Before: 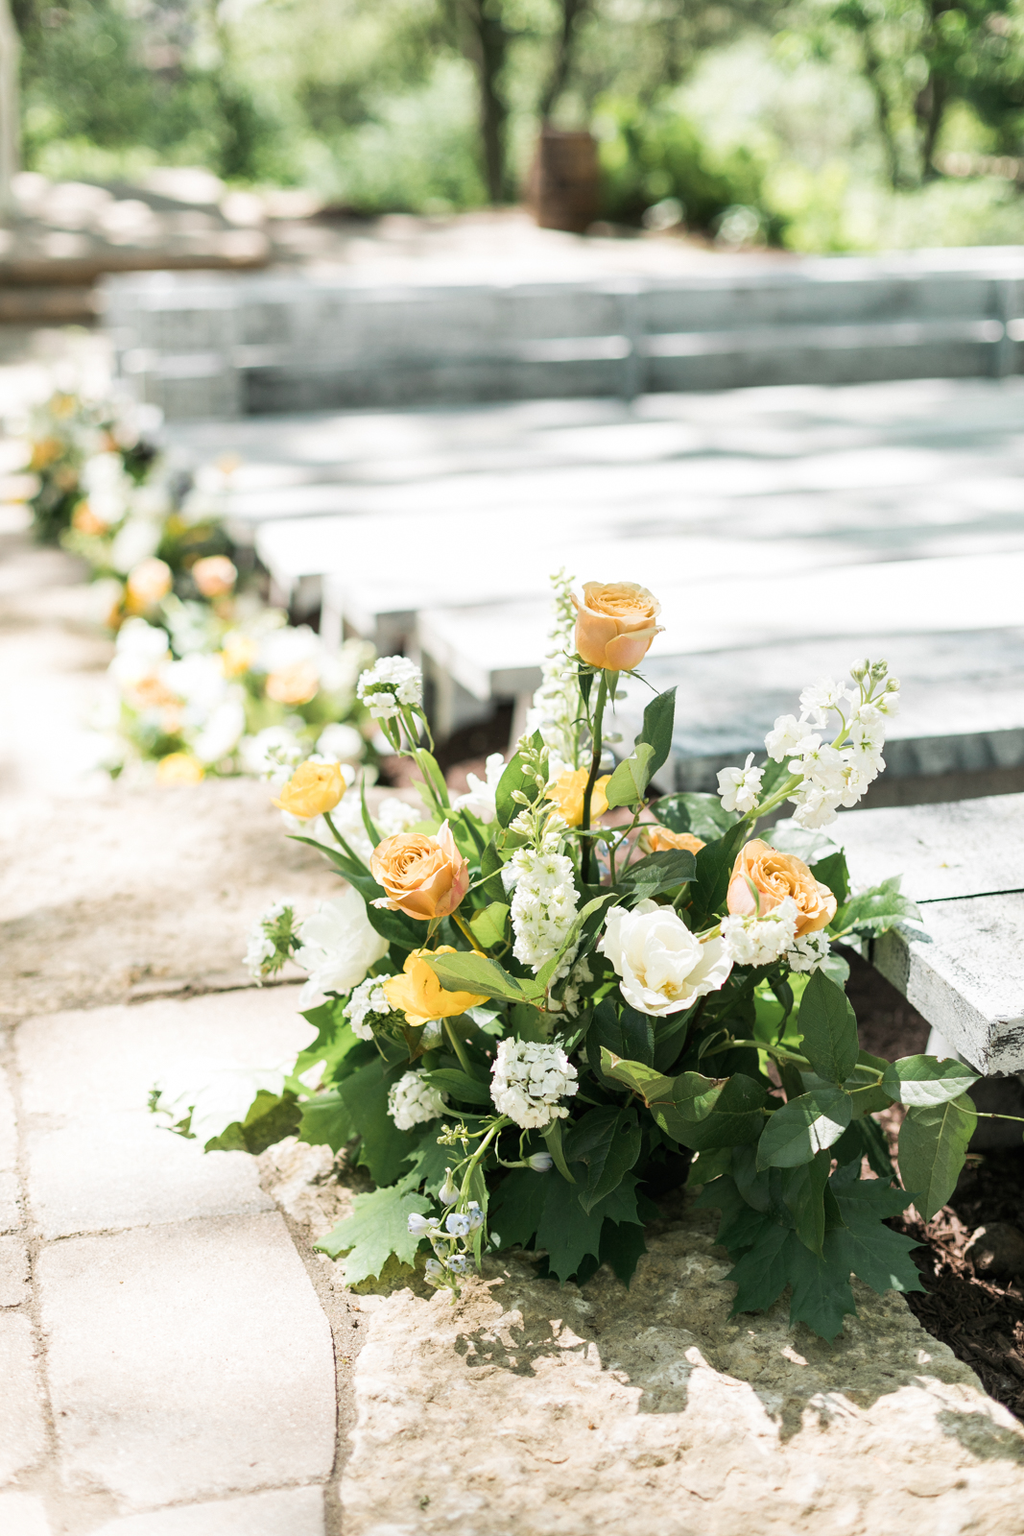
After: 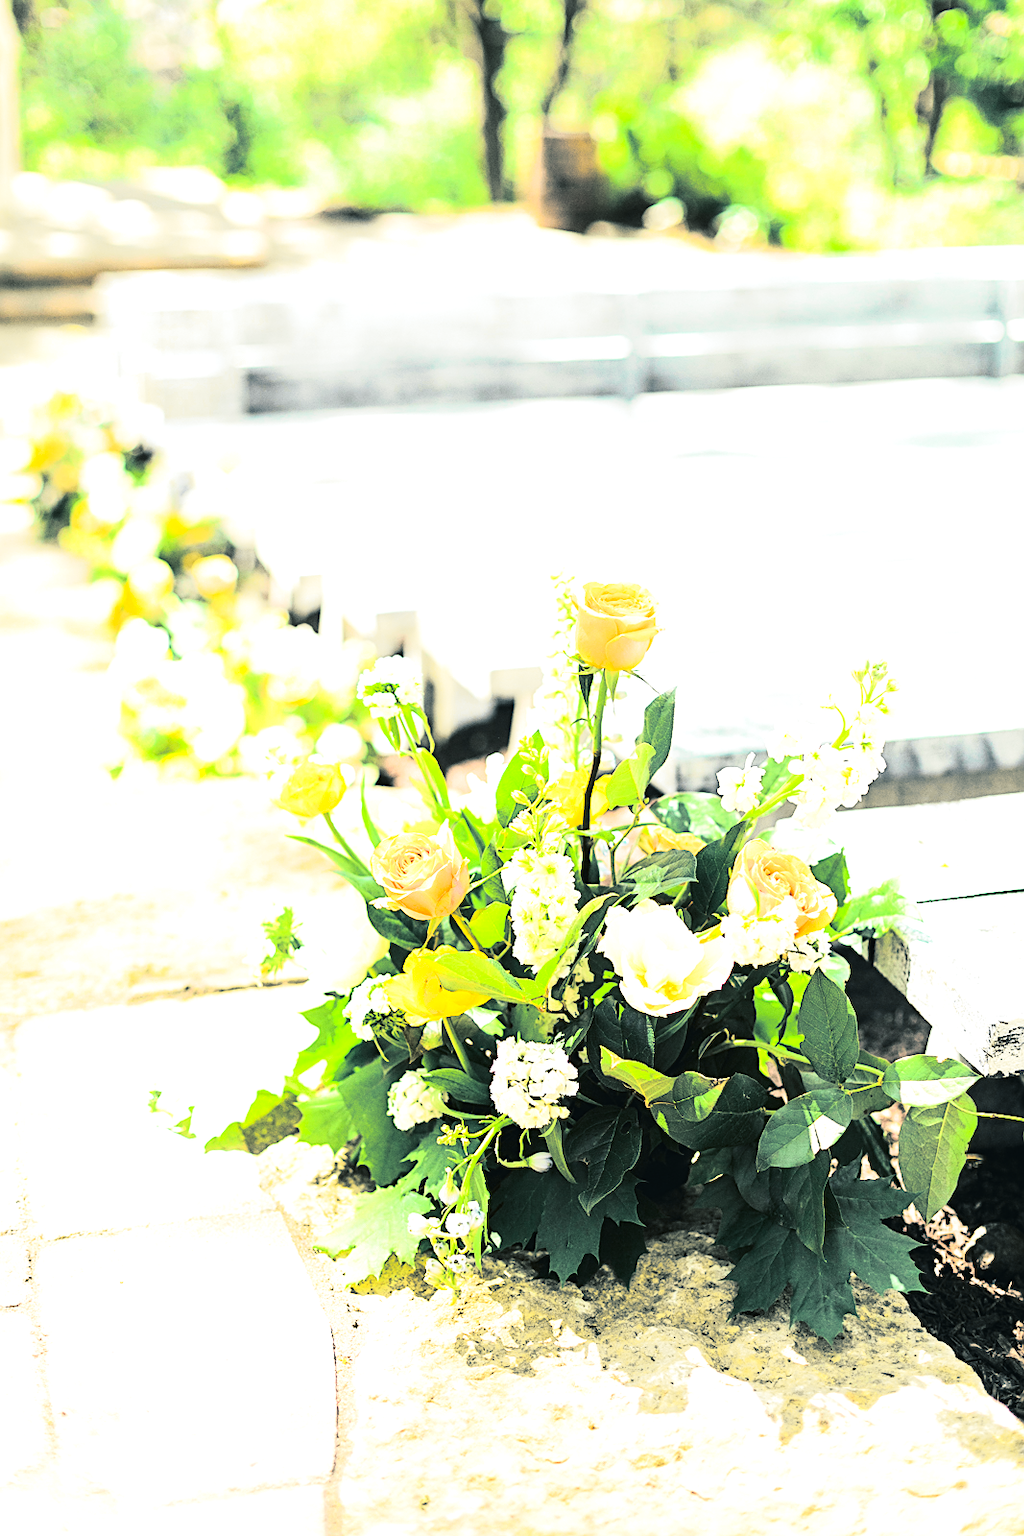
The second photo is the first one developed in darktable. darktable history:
vibrance: on, module defaults
exposure: black level correction 0, exposure 1.1 EV, compensate highlight preservation false
tone equalizer: -8 EV -0.417 EV, -7 EV -0.389 EV, -6 EV -0.333 EV, -5 EV -0.222 EV, -3 EV 0.222 EV, -2 EV 0.333 EV, -1 EV 0.389 EV, +0 EV 0.417 EV, edges refinement/feathering 500, mask exposure compensation -1.57 EV, preserve details no
contrast brightness saturation: contrast 0.15, brightness 0.05
split-toning: shadows › hue 205.2°, shadows › saturation 0.29, highlights › hue 50.4°, highlights › saturation 0.38, balance -49.9
sharpen: on, module defaults
tone curve: curves: ch0 [(0, 0.026) (0.058, 0.049) (0.246, 0.214) (0.437, 0.498) (0.55, 0.644) (0.657, 0.767) (0.822, 0.9) (1, 0.961)]; ch1 [(0, 0) (0.346, 0.307) (0.408, 0.369) (0.453, 0.457) (0.476, 0.489) (0.502, 0.493) (0.521, 0.515) (0.537, 0.531) (0.612, 0.641) (0.676, 0.728) (1, 1)]; ch2 [(0, 0) (0.346, 0.34) (0.434, 0.46) (0.485, 0.494) (0.5, 0.494) (0.511, 0.504) (0.537, 0.551) (0.579, 0.599) (0.625, 0.686) (1, 1)], color space Lab, independent channels, preserve colors none
